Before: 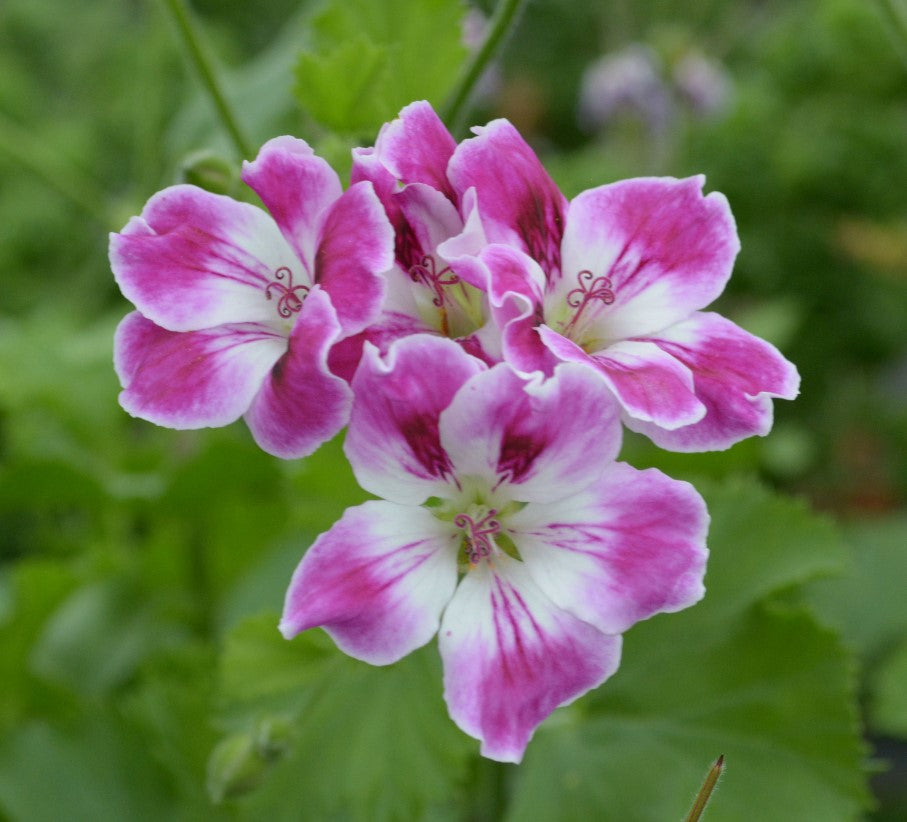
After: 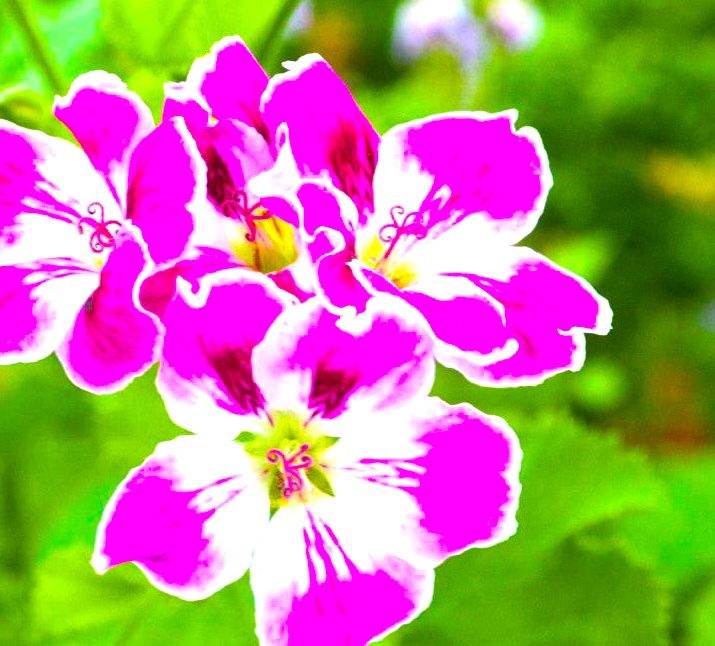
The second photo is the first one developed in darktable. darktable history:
contrast brightness saturation: contrast -0.1, brightness 0.05, saturation 0.08
exposure: black level correction 0, exposure 1.3 EV, compensate exposure bias true, compensate highlight preservation false
crop and rotate: left 20.74%, top 7.912%, right 0.375%, bottom 13.378%
color balance rgb: linear chroma grading › shadows -40%, linear chroma grading › highlights 40%, linear chroma grading › global chroma 45%, linear chroma grading › mid-tones -30%, perceptual saturation grading › global saturation 55%, perceptual saturation grading › highlights -50%, perceptual saturation grading › mid-tones 40%, perceptual saturation grading › shadows 30%, perceptual brilliance grading › global brilliance 20%, perceptual brilliance grading › shadows -40%, global vibrance 35%
local contrast: highlights 100%, shadows 100%, detail 120%, midtone range 0.2
